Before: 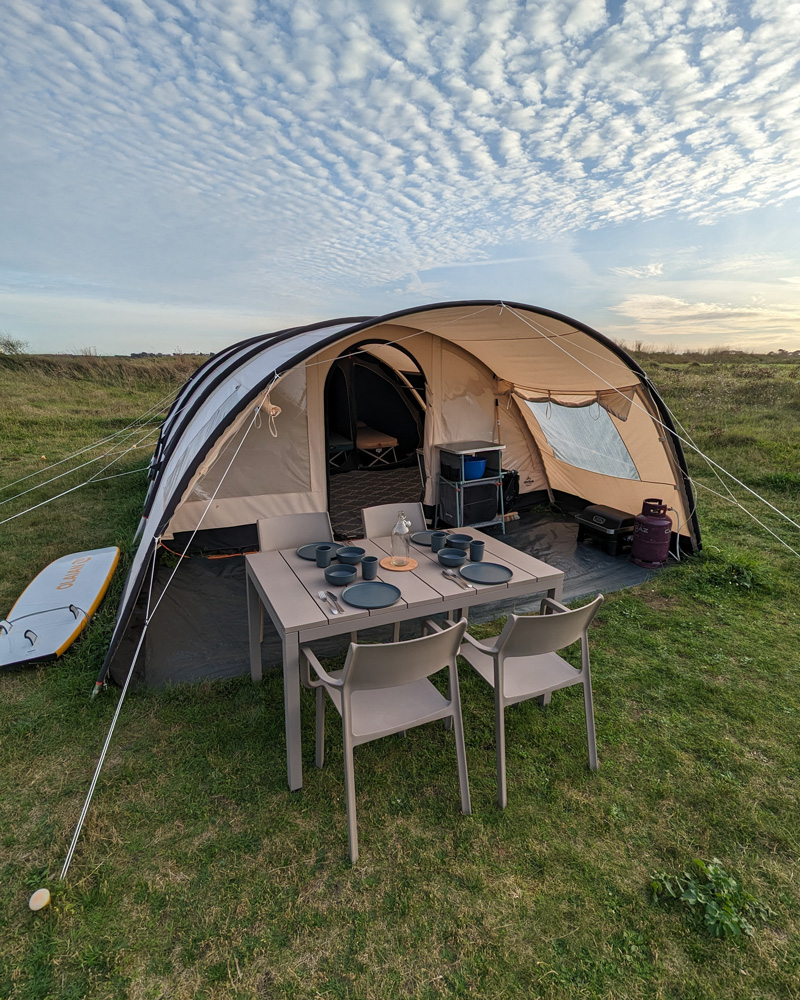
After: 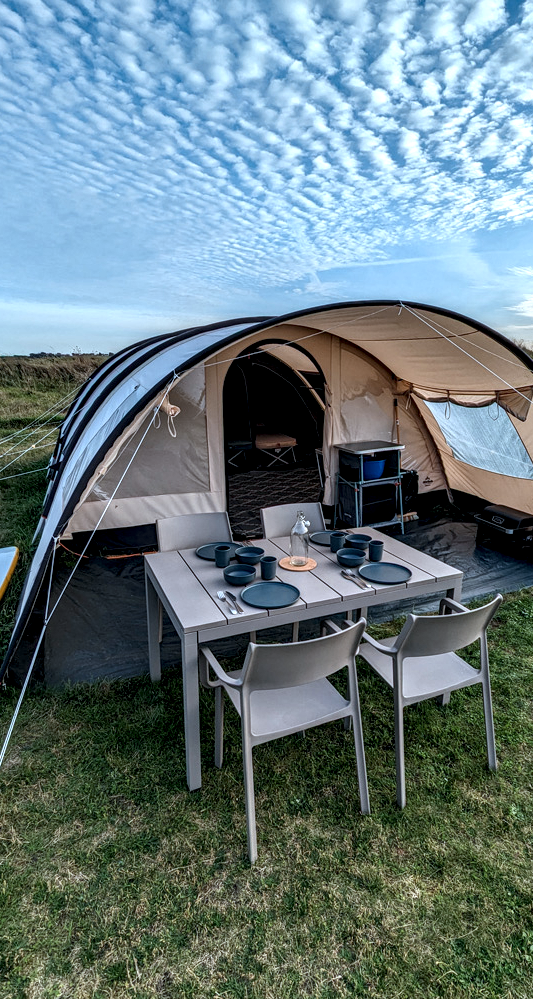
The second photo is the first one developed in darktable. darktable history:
color calibration: output R [1.063, -0.012, -0.003, 0], output G [0, 1.022, 0.021, 0], output B [-0.079, 0.047, 1, 0], illuminant custom, x 0.389, y 0.387, temperature 3838.64 K
local contrast: highlights 19%, detail 186%
crop and rotate: left 12.648%, right 20.685%
